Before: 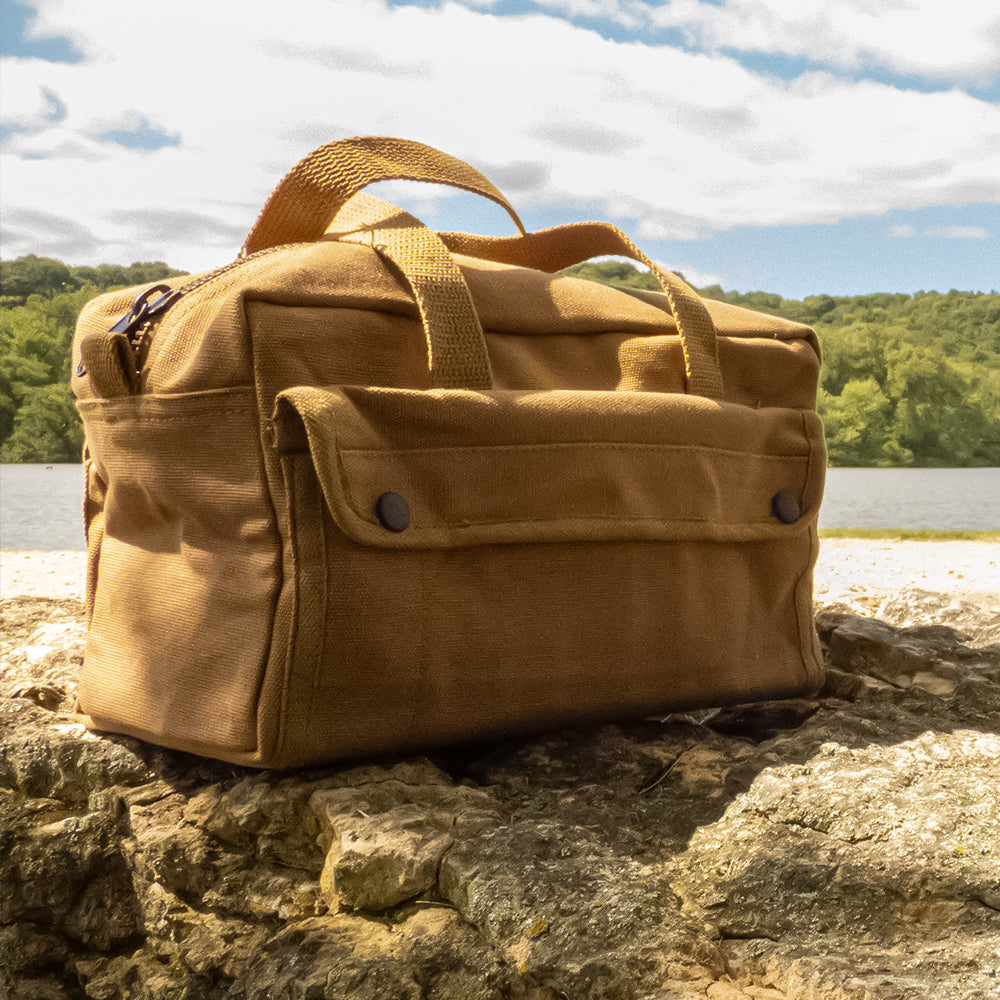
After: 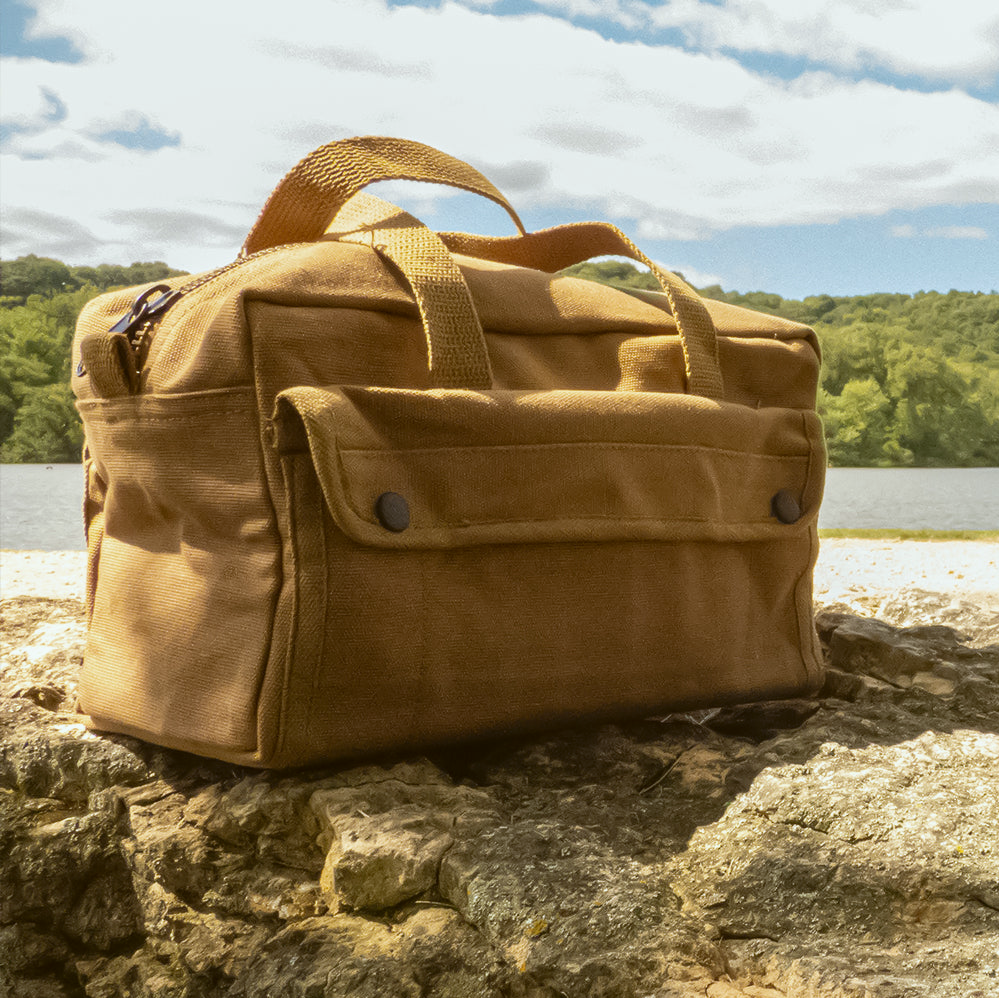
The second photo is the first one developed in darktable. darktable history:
crop: top 0.05%, bottom 0.098%
color balance: lift [1.004, 1.002, 1.002, 0.998], gamma [1, 1.007, 1.002, 0.993], gain [1, 0.977, 1.013, 1.023], contrast -3.64%
